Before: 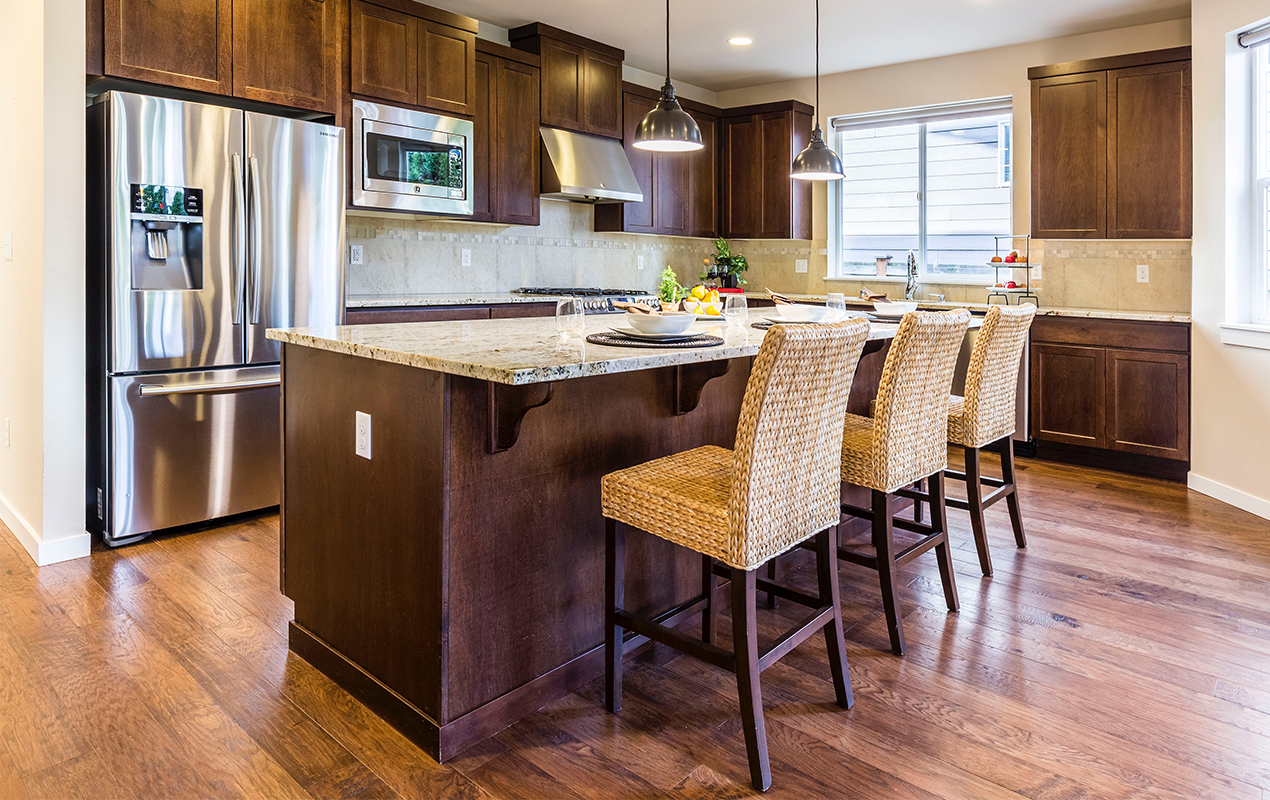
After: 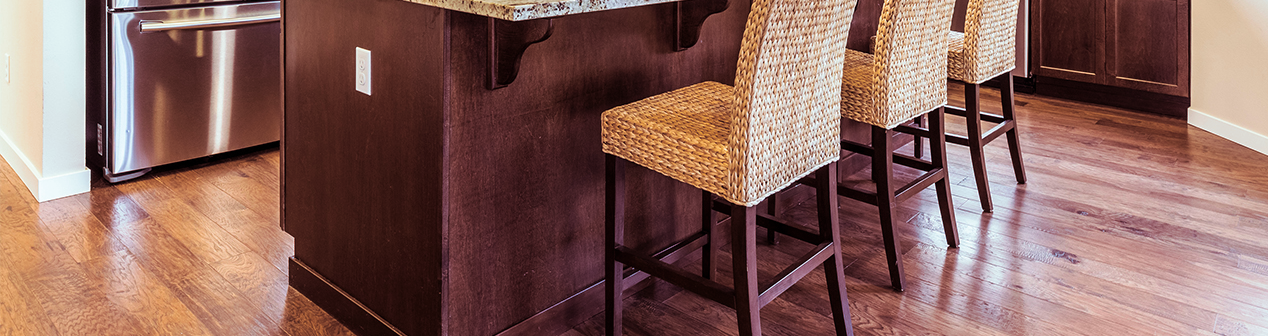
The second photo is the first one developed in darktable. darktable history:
crop: top 45.551%, bottom 12.262%
split-toning: highlights › hue 180°
